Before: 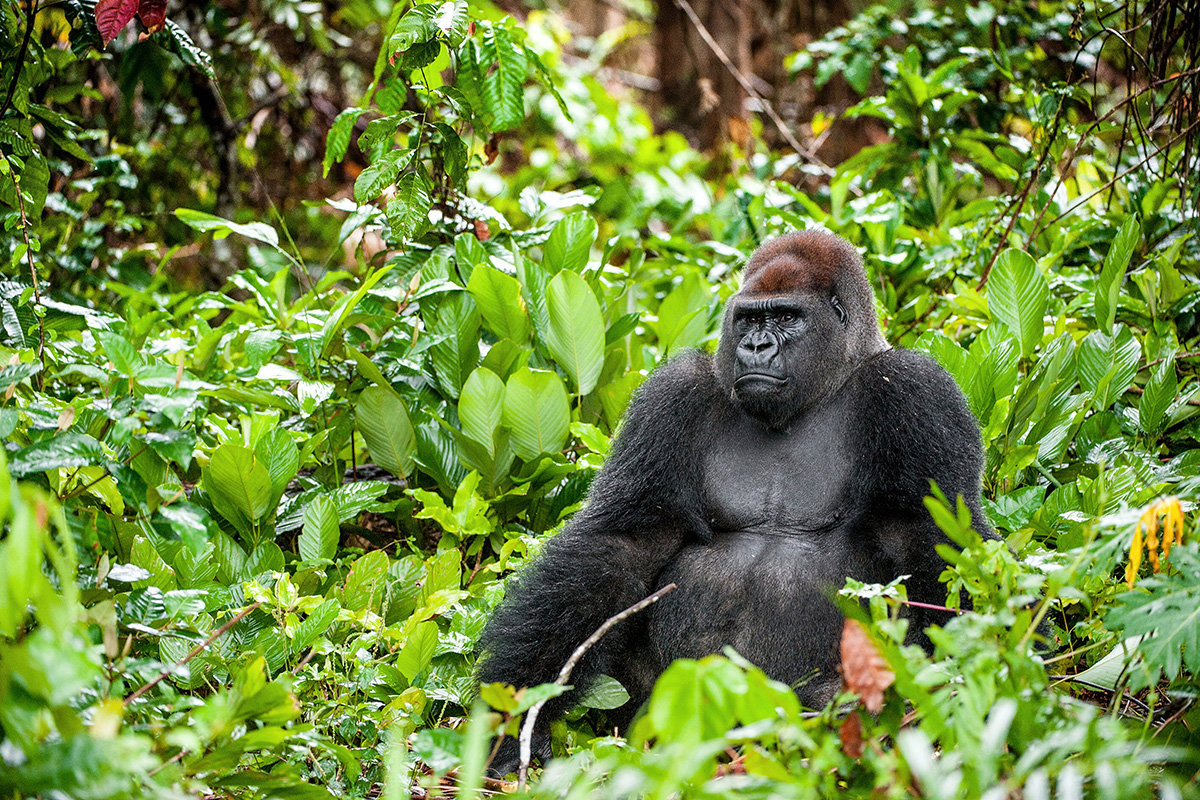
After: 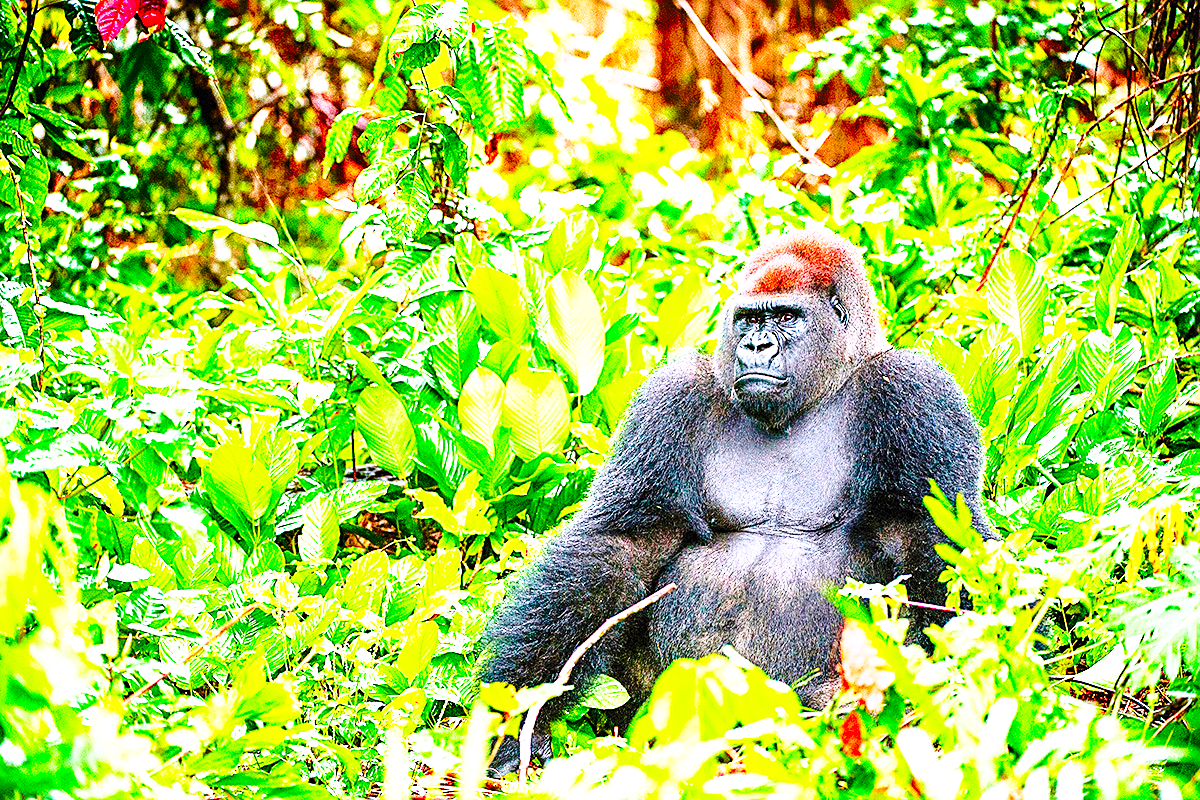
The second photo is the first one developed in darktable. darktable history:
color correction: highlights a* 1.59, highlights b* -1.7, saturation 2.48
sharpen: on, module defaults
base curve: curves: ch0 [(0, 0) (0.032, 0.037) (0.105, 0.228) (0.435, 0.76) (0.856, 0.983) (1, 1)], preserve colors none
exposure: black level correction 0, exposure 1.45 EV, compensate exposure bias true, compensate highlight preservation false
